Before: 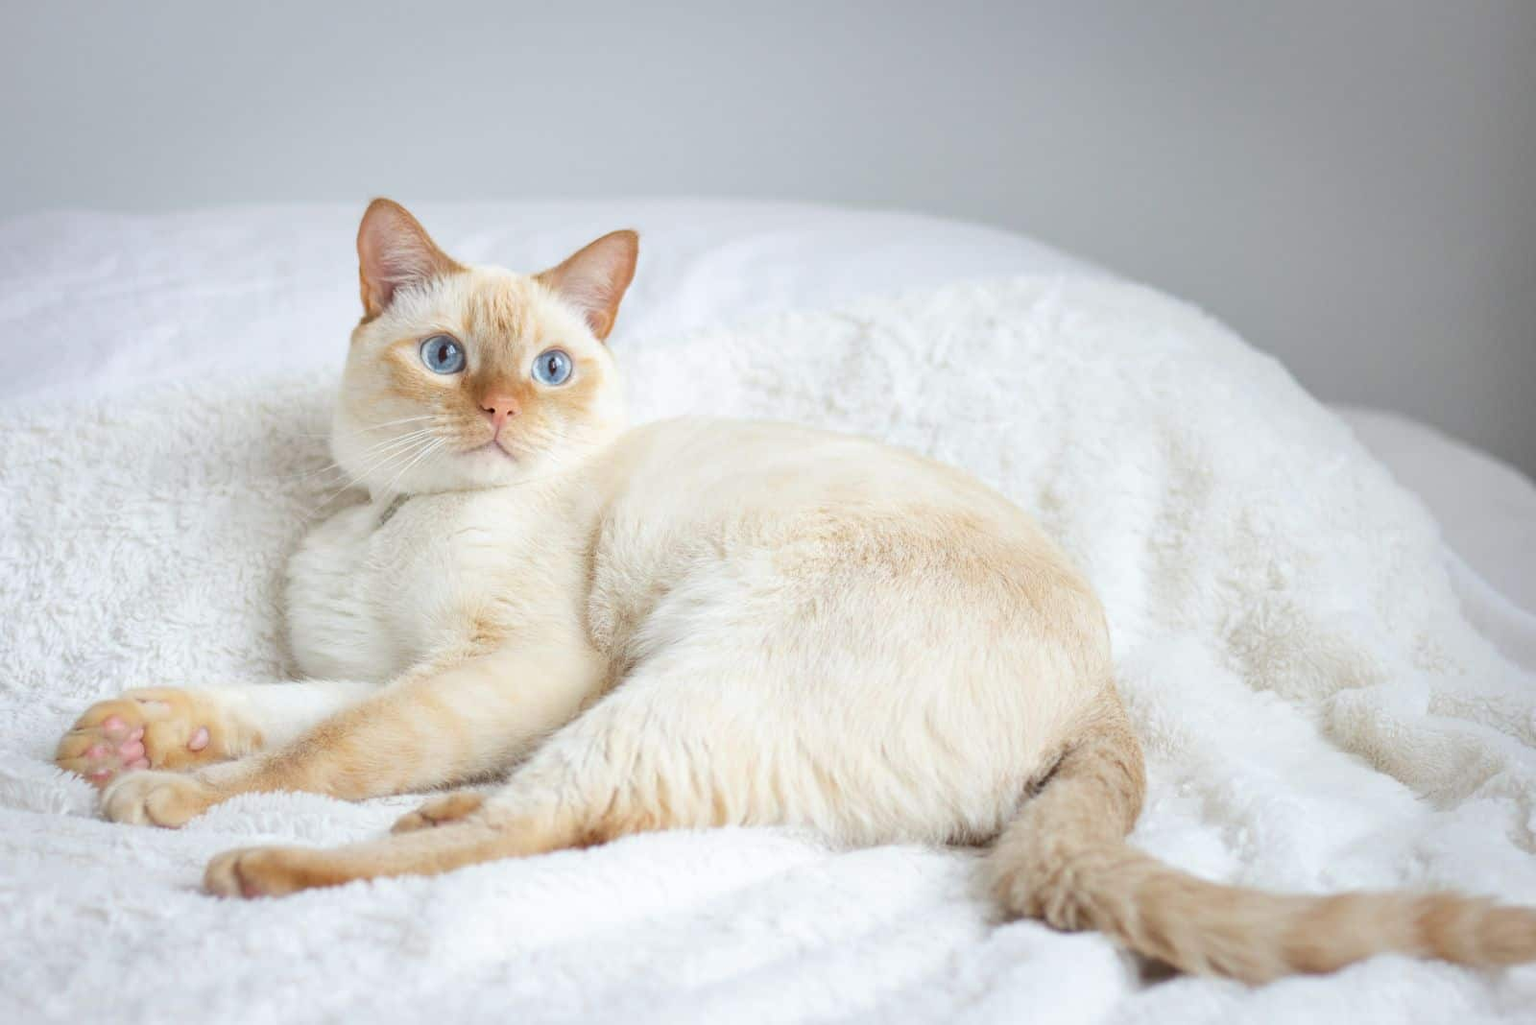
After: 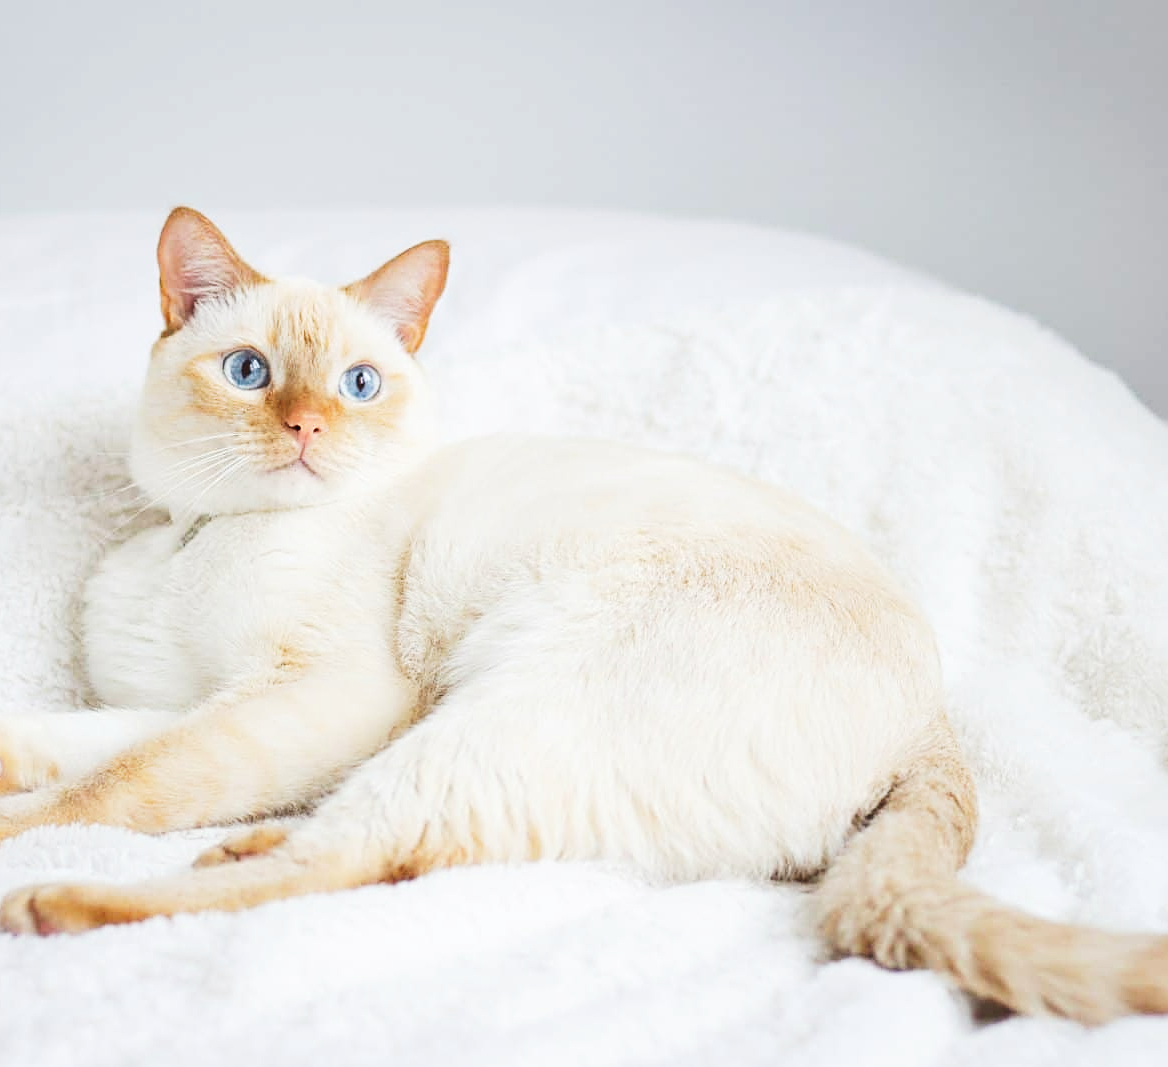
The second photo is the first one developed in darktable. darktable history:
sharpen: on, module defaults
shadows and highlights: shadows 11.09, white point adjustment 1.28, highlights -1.58, soften with gaussian
crop: left 13.483%, top 0%, right 13.504%
tone curve: curves: ch0 [(0, 0.028) (0.037, 0.05) (0.123, 0.108) (0.19, 0.164) (0.269, 0.247) (0.475, 0.533) (0.595, 0.695) (0.718, 0.823) (0.855, 0.913) (1, 0.982)]; ch1 [(0, 0) (0.243, 0.245) (0.427, 0.41) (0.493, 0.481) (0.505, 0.502) (0.536, 0.545) (0.56, 0.582) (0.611, 0.644) (0.769, 0.807) (1, 1)]; ch2 [(0, 0) (0.249, 0.216) (0.349, 0.321) (0.424, 0.442) (0.476, 0.483) (0.498, 0.499) (0.517, 0.519) (0.532, 0.55) (0.569, 0.608) (0.614, 0.661) (0.706, 0.75) (0.808, 0.809) (0.991, 0.968)], preserve colors none
